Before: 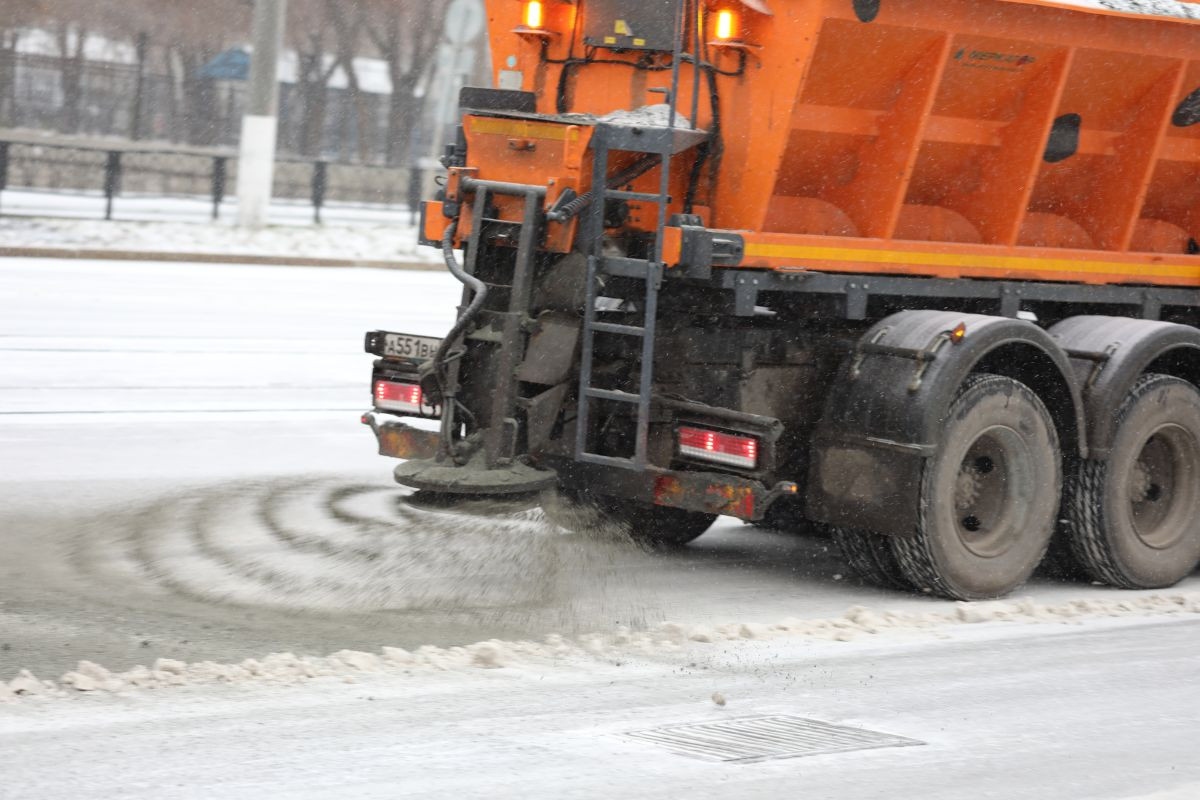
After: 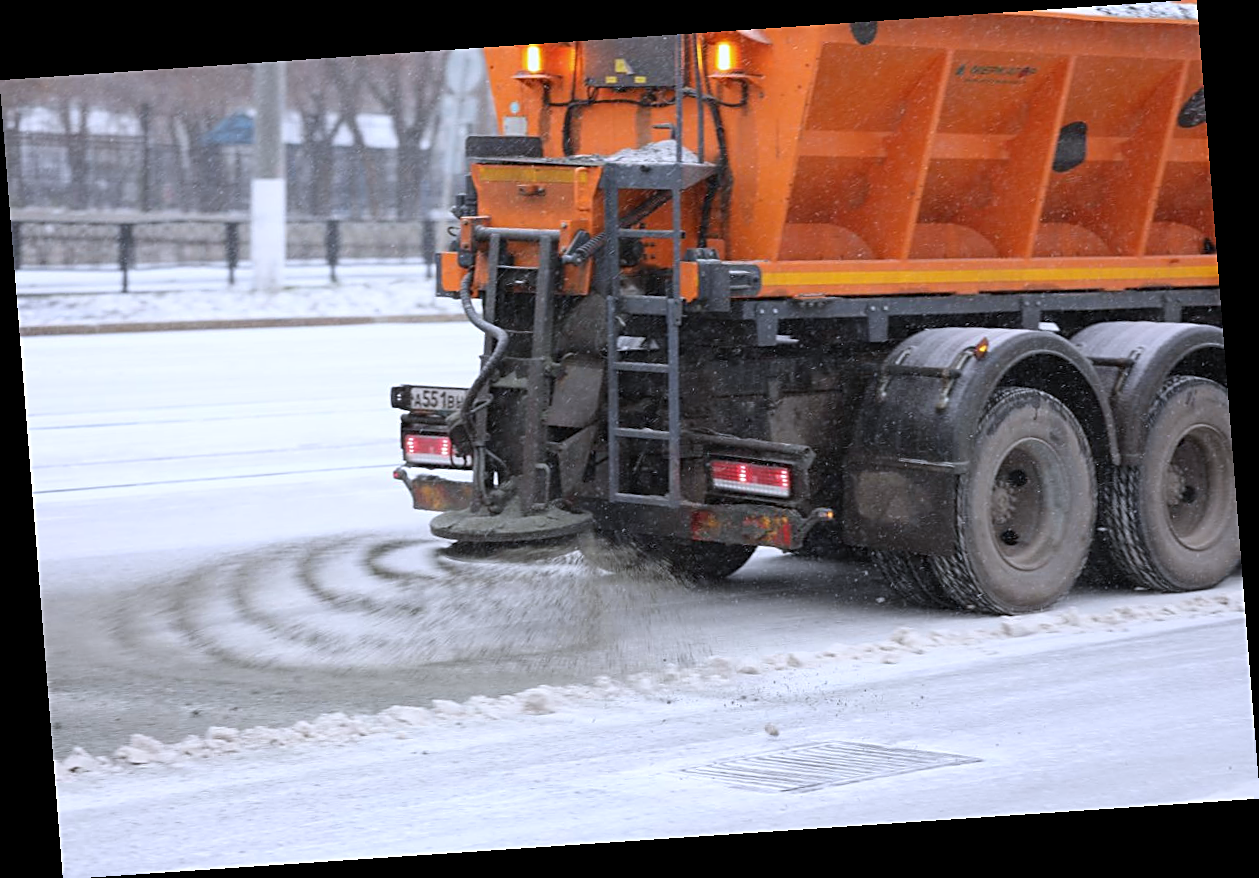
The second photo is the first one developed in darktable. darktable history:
exposure: exposure -0.05 EV
sharpen: on, module defaults
rotate and perspective: rotation -4.2°, shear 0.006, automatic cropping off
white balance: red 0.967, blue 1.119, emerald 0.756
